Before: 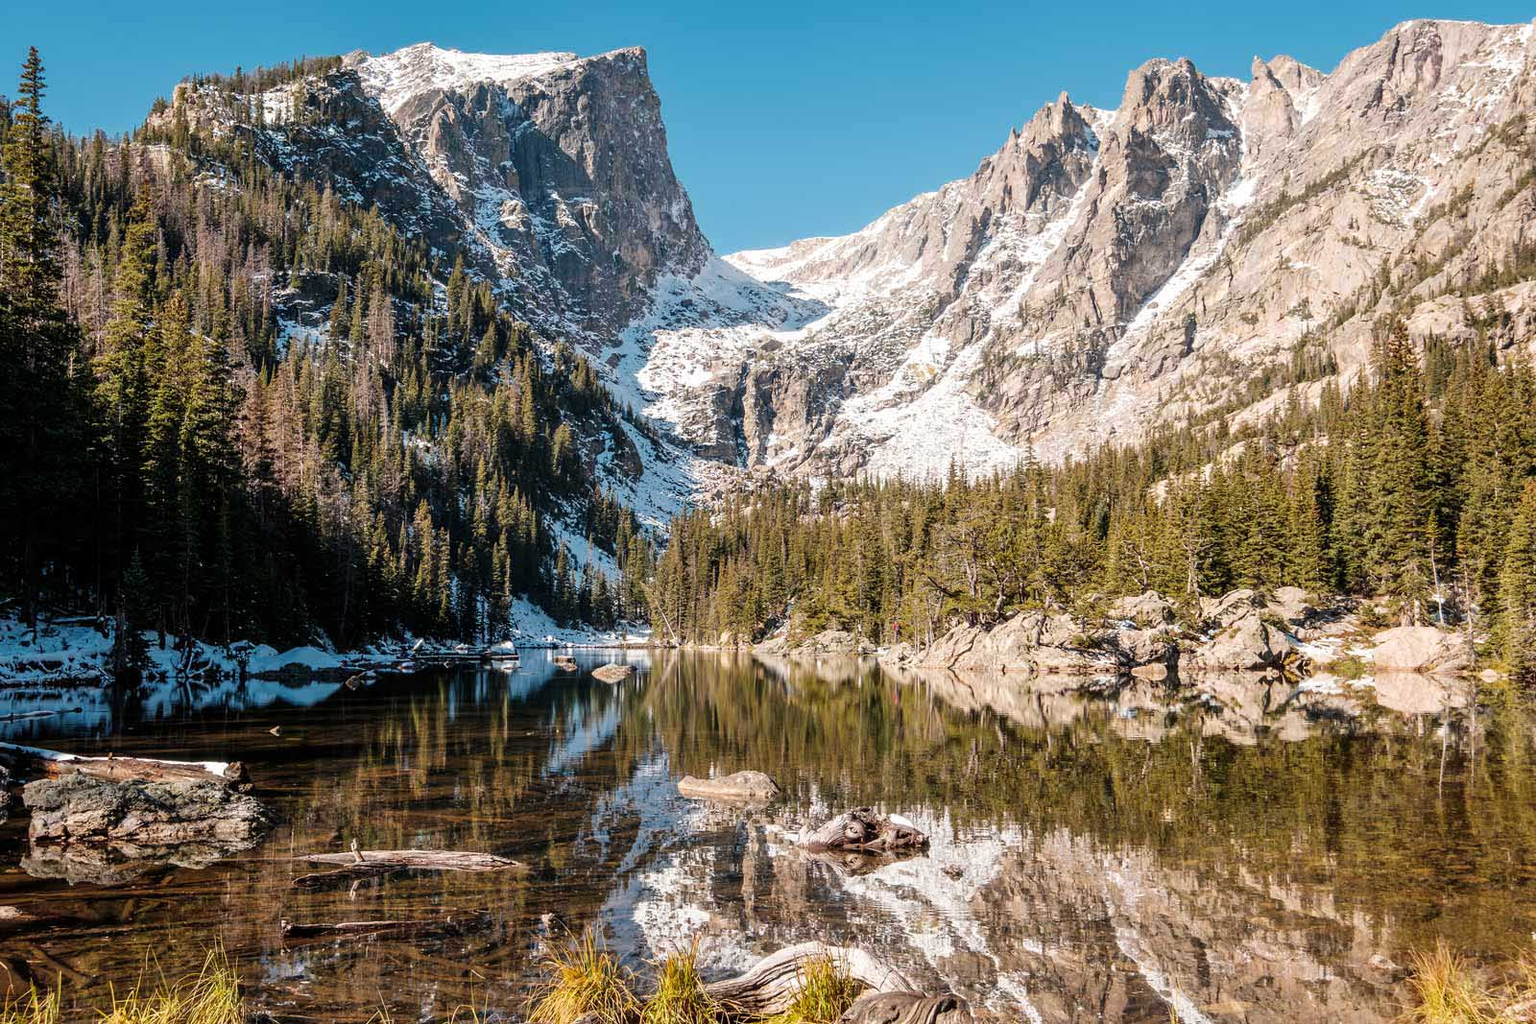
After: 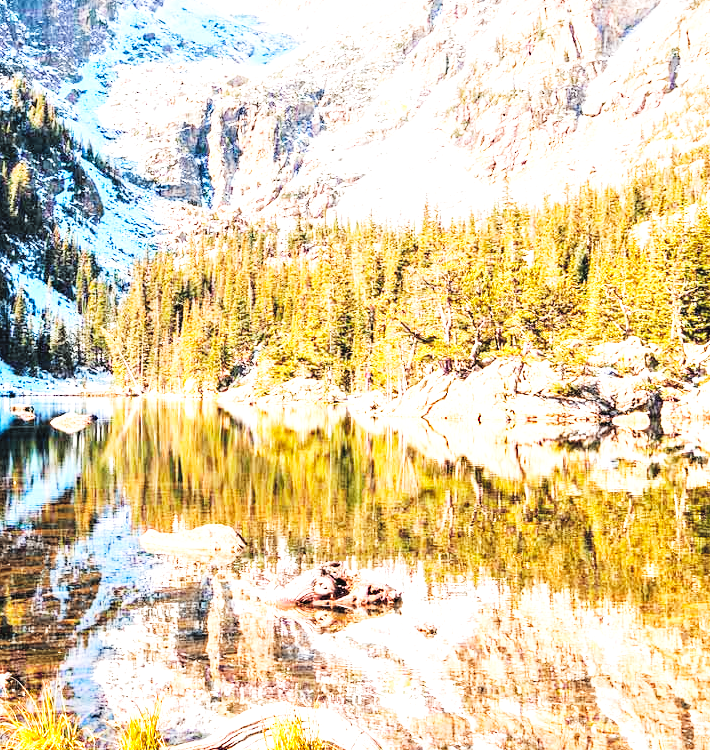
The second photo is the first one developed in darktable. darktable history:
base curve: curves: ch0 [(0, 0) (0.007, 0.004) (0.027, 0.03) (0.046, 0.07) (0.207, 0.54) (0.442, 0.872) (0.673, 0.972) (1, 1)], preserve colors none
haze removal: adaptive false
crop: left 35.432%, top 26.233%, right 20.145%, bottom 3.432%
exposure: black level correction 0, exposure 0.5 EV, compensate exposure bias true, compensate highlight preservation false
local contrast: highlights 100%, shadows 100%, detail 120%, midtone range 0.2
contrast brightness saturation: contrast 0.1, brightness 0.3, saturation 0.14
